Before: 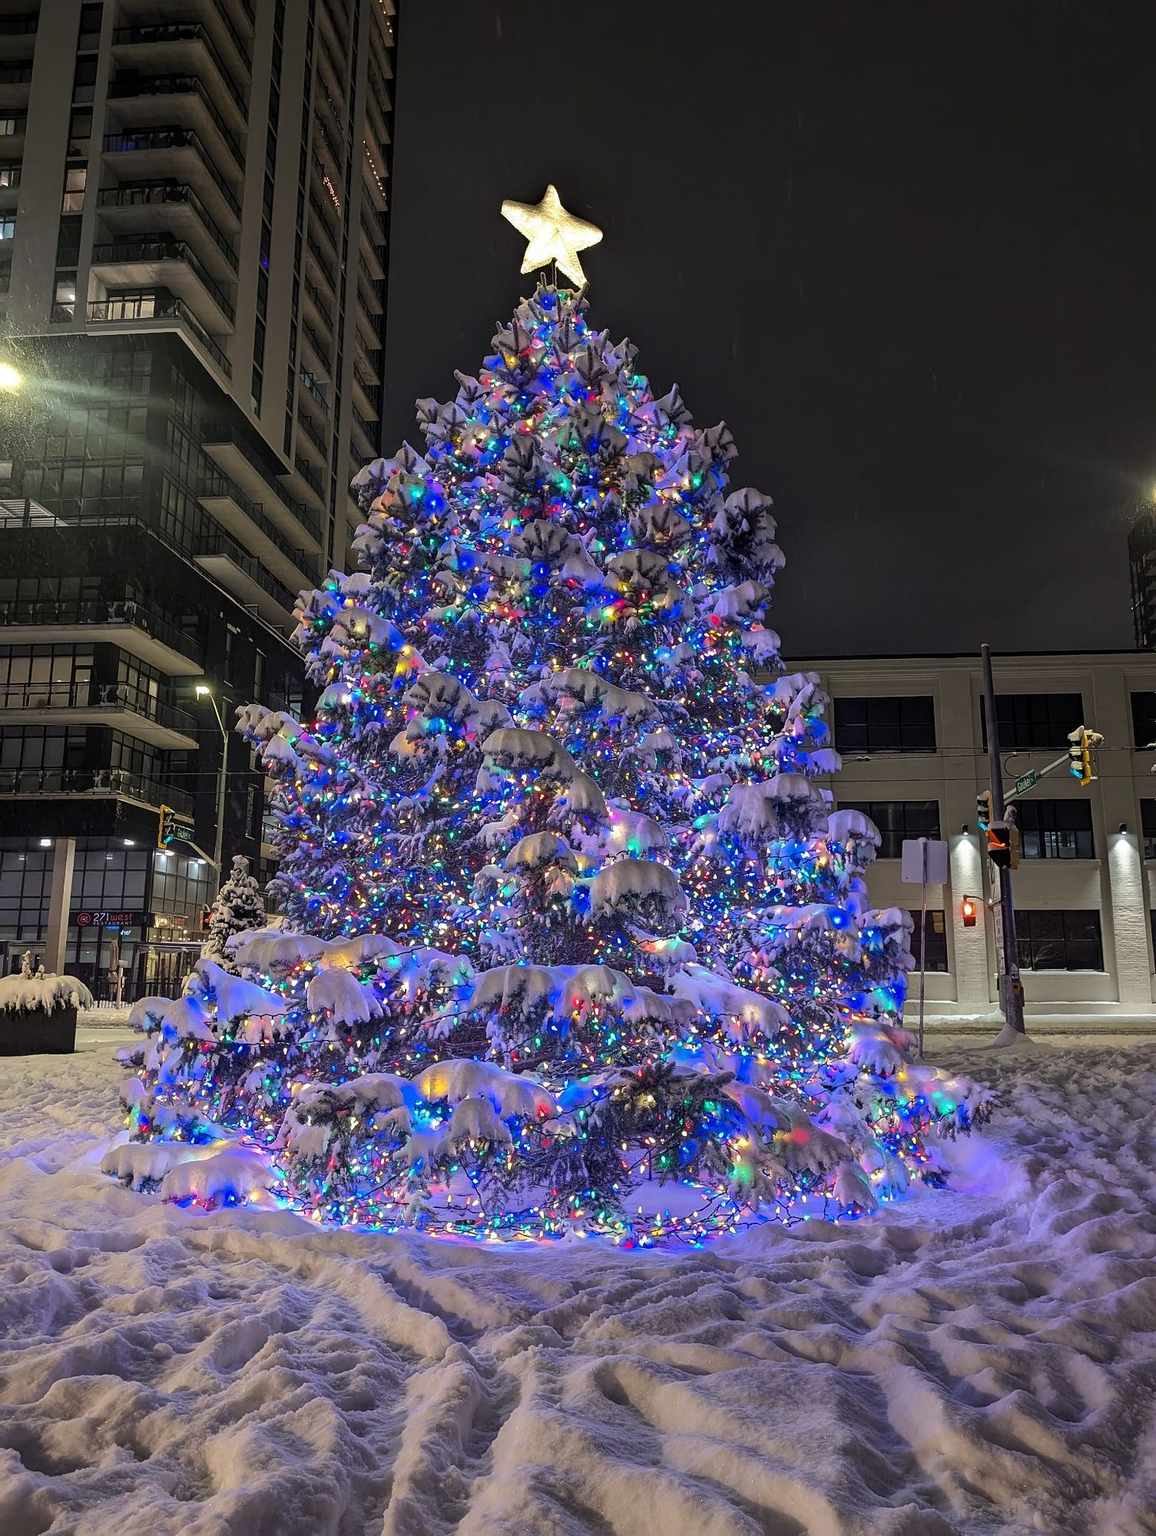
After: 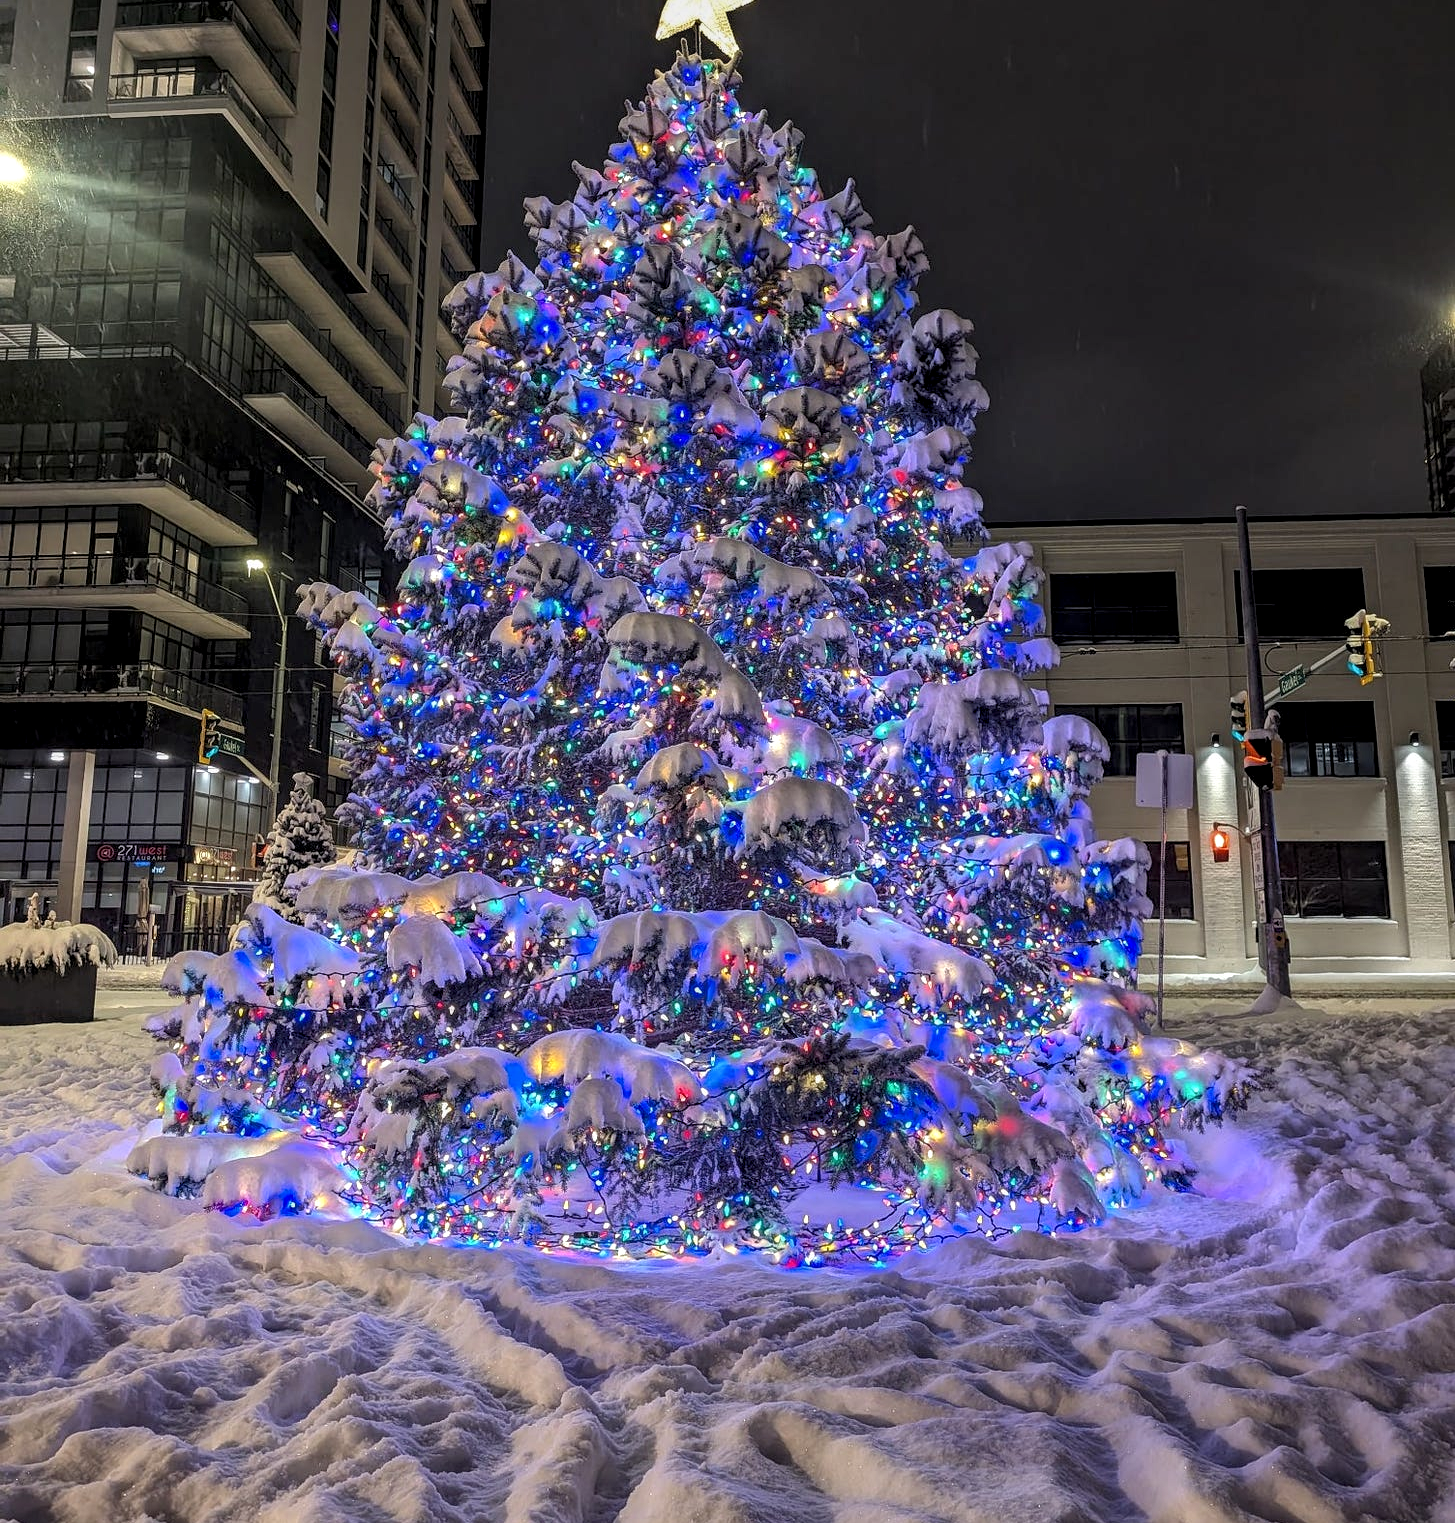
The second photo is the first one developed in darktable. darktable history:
levels: levels [0.018, 0.493, 1]
local contrast: detail 130%
crop and rotate: top 15.817%, bottom 5.438%
